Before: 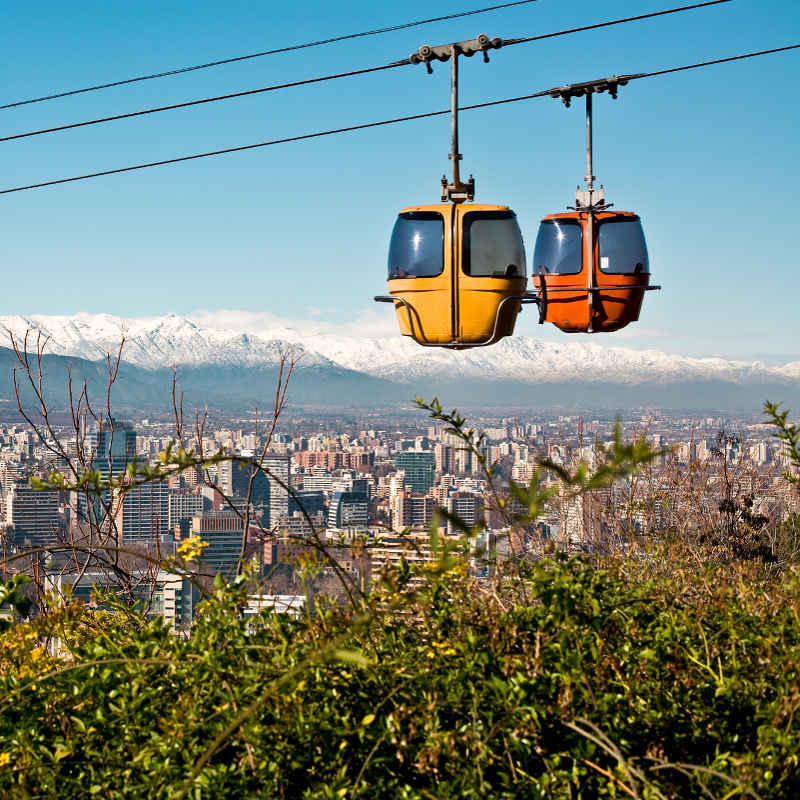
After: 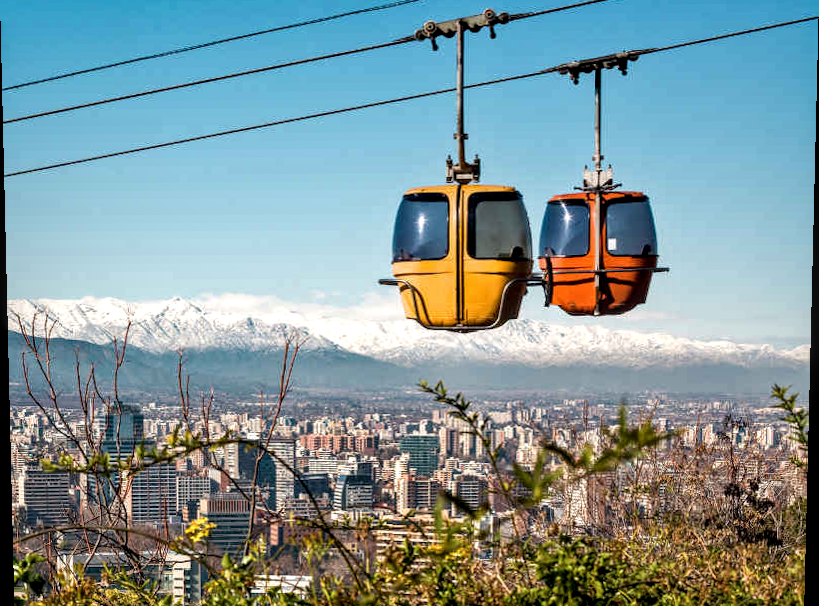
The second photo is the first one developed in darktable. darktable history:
local contrast: highlights 59%, detail 145%
rotate and perspective: lens shift (vertical) 0.048, lens shift (horizontal) -0.024, automatic cropping off
crop: top 3.857%, bottom 21.132%
